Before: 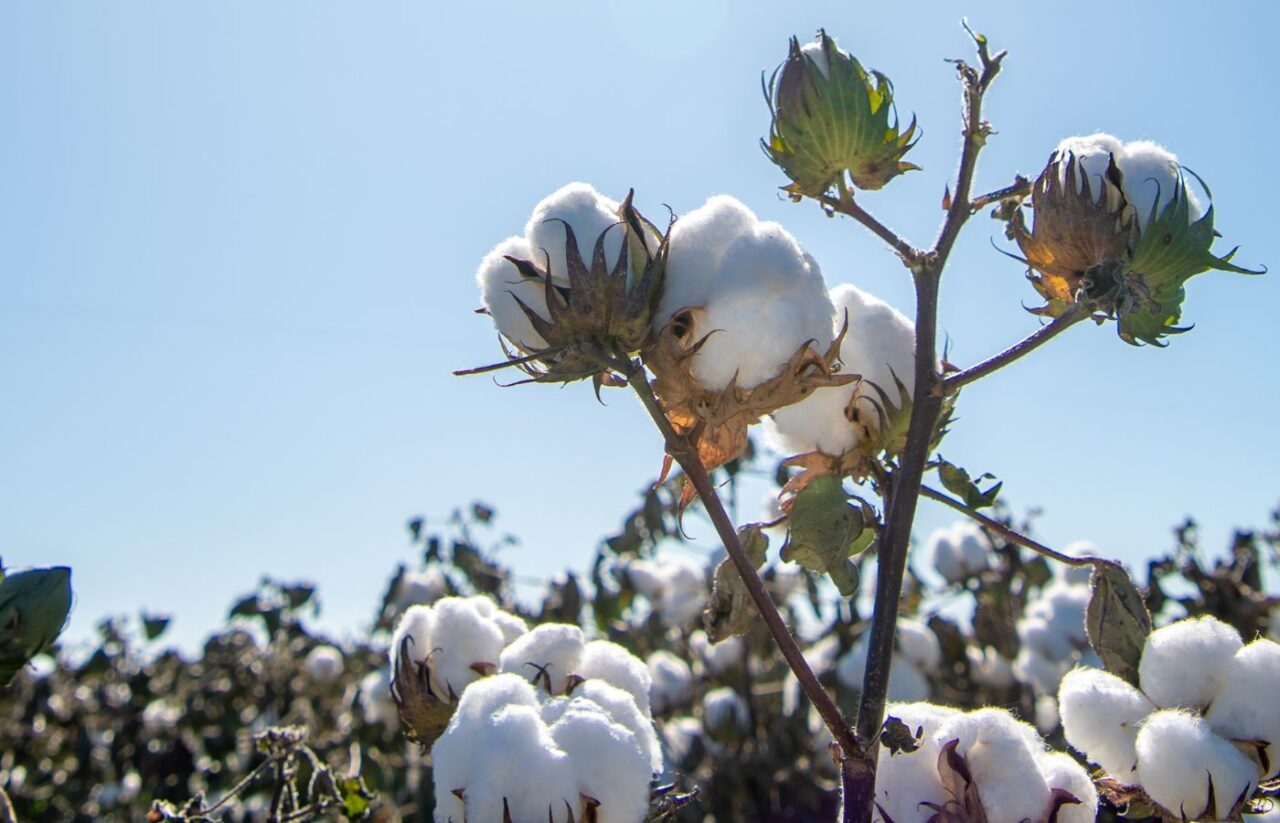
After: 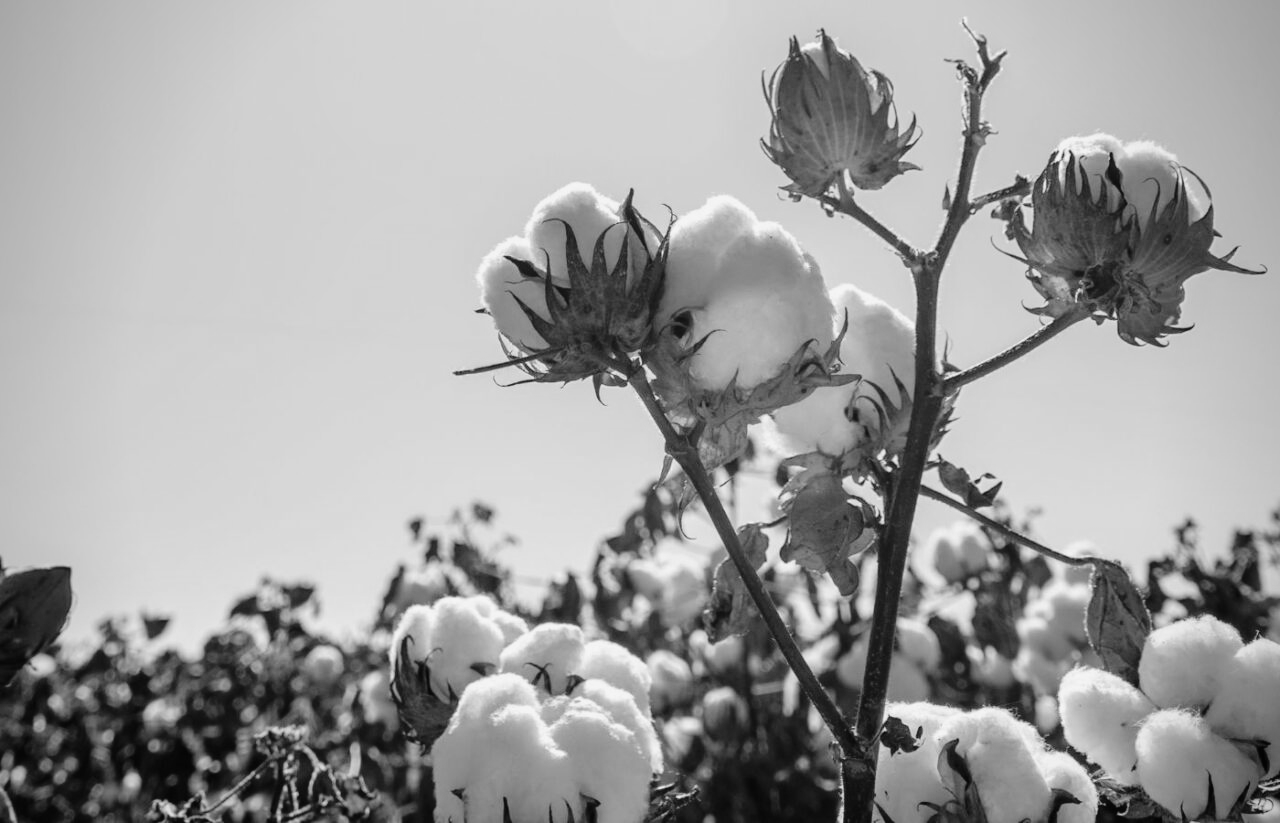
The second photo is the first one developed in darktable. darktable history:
vignetting: fall-off radius 60.92%
monochrome: on, module defaults
tone curve: curves: ch0 [(0, 0.008) (0.046, 0.032) (0.151, 0.108) (0.367, 0.379) (0.496, 0.526) (0.771, 0.786) (0.857, 0.85) (1, 0.965)]; ch1 [(0, 0) (0.248, 0.252) (0.388, 0.383) (0.482, 0.478) (0.499, 0.499) (0.518, 0.518) (0.544, 0.552) (0.585, 0.617) (0.683, 0.735) (0.823, 0.894) (1, 1)]; ch2 [(0, 0) (0.302, 0.284) (0.427, 0.417) (0.473, 0.47) (0.503, 0.503) (0.523, 0.518) (0.55, 0.563) (0.624, 0.643) (0.753, 0.764) (1, 1)], color space Lab, independent channels, preserve colors none
